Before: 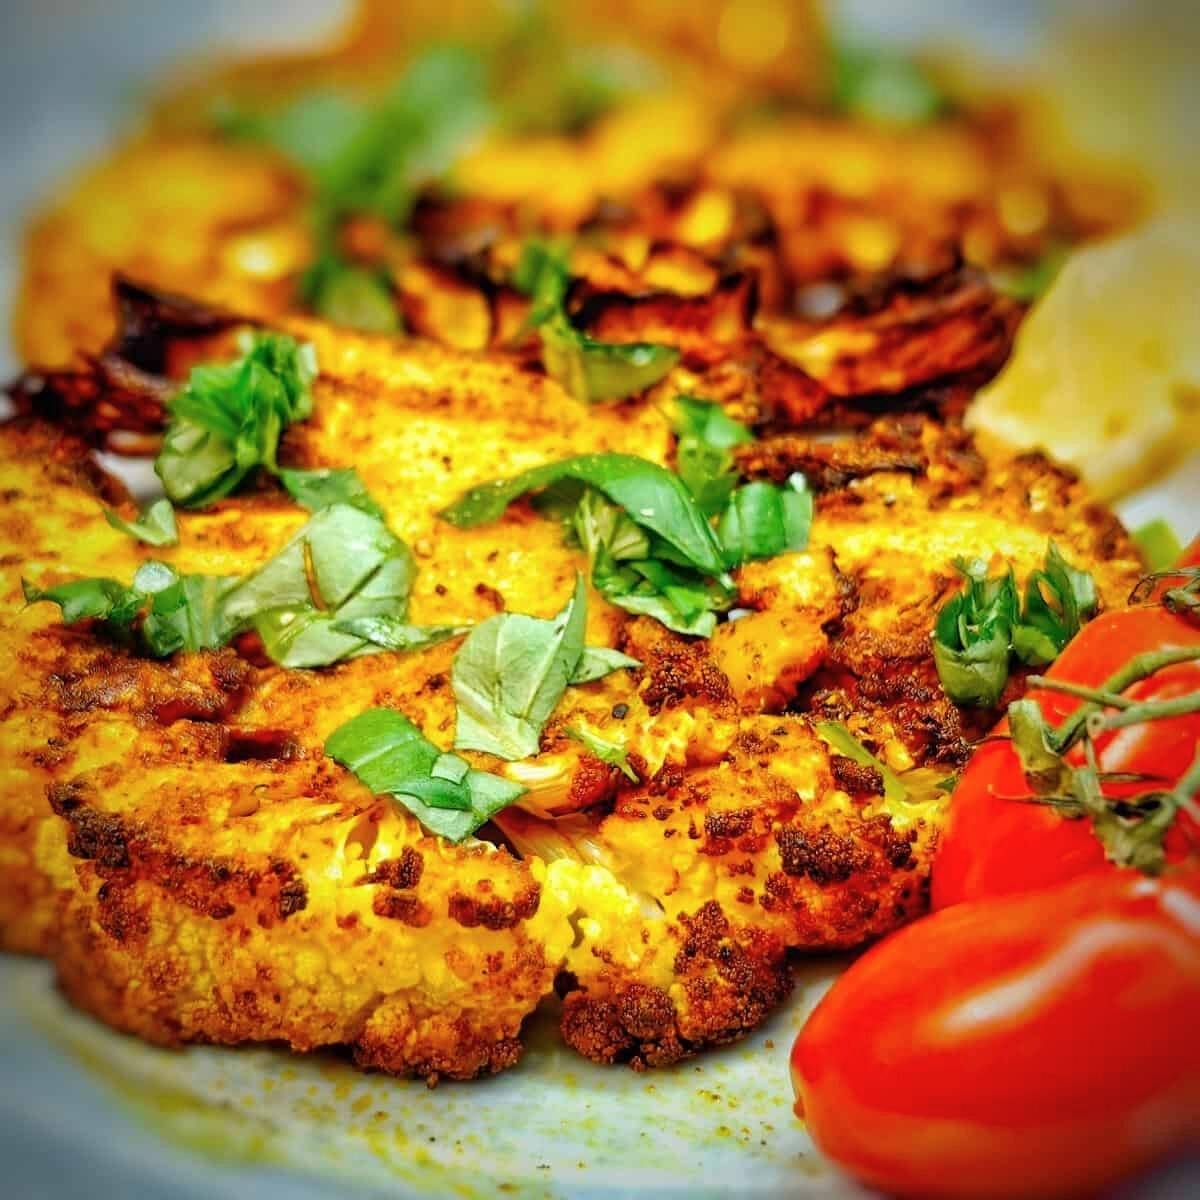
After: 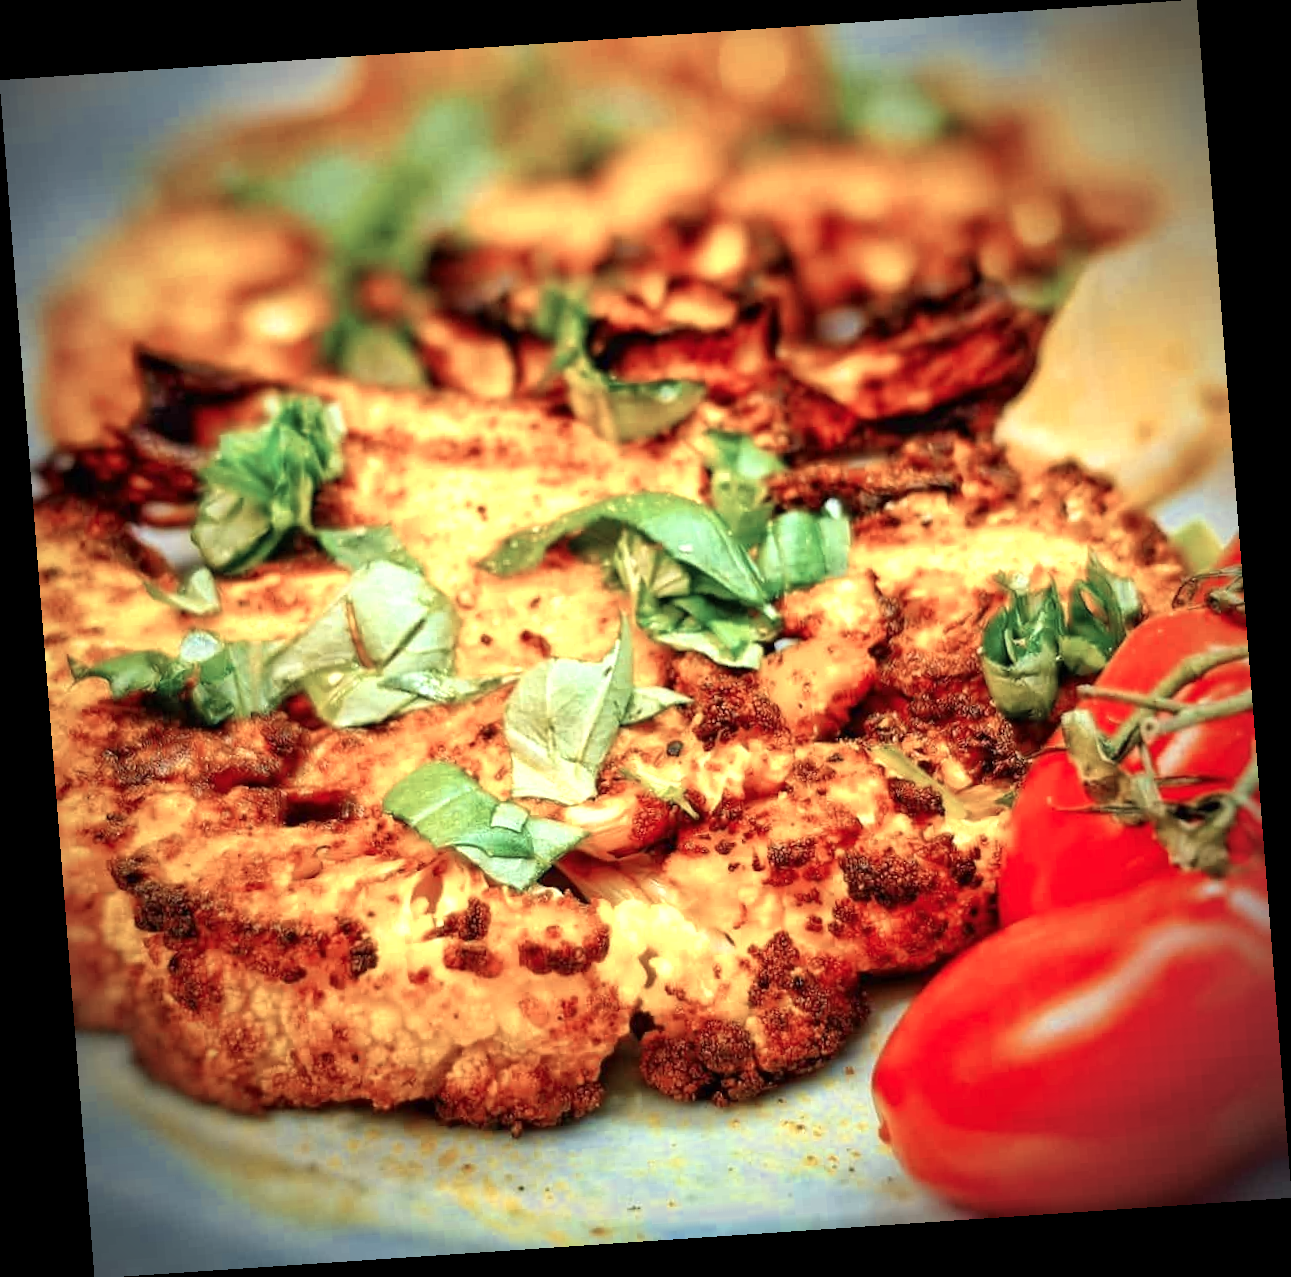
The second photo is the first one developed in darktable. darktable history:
vignetting: fall-off start 92.6%, brightness -0.52, saturation -0.51, center (-0.012, 0)
color zones: curves: ch0 [(0, 0.473) (0.001, 0.473) (0.226, 0.548) (0.4, 0.589) (0.525, 0.54) (0.728, 0.403) (0.999, 0.473) (1, 0.473)]; ch1 [(0, 0.619) (0.001, 0.619) (0.234, 0.388) (0.4, 0.372) (0.528, 0.422) (0.732, 0.53) (0.999, 0.619) (1, 0.619)]; ch2 [(0, 0.547) (0.001, 0.547) (0.226, 0.45) (0.4, 0.525) (0.525, 0.585) (0.8, 0.511) (0.999, 0.547) (1, 0.547)]
rotate and perspective: rotation -4.2°, shear 0.006, automatic cropping off
velvia: on, module defaults
